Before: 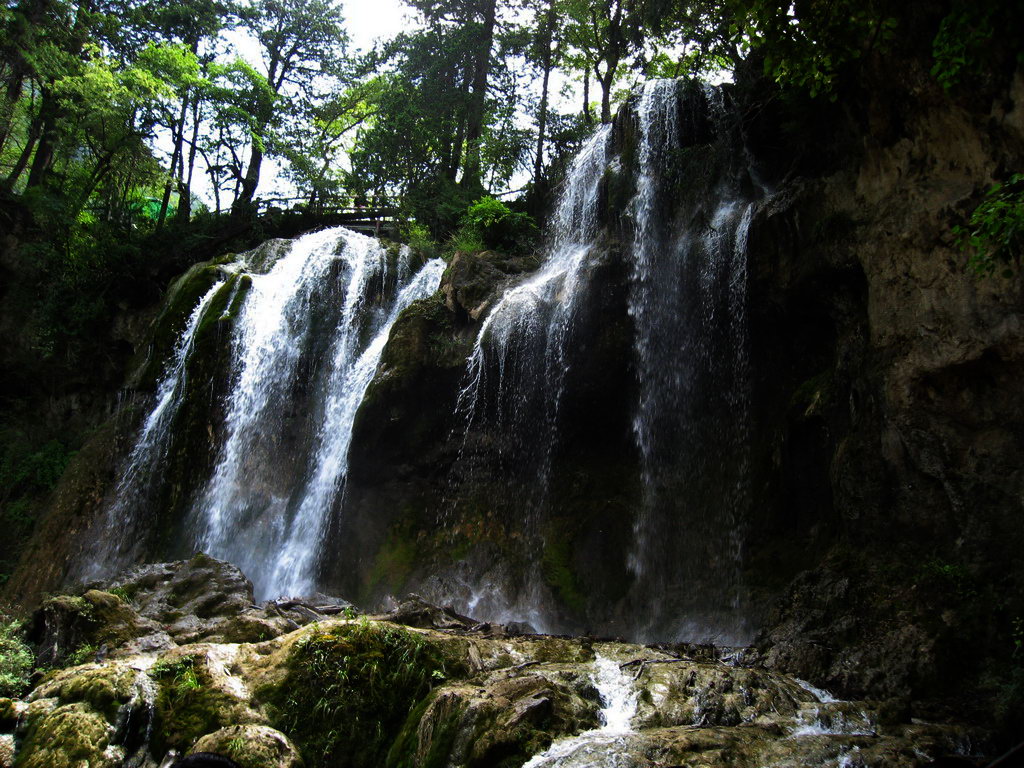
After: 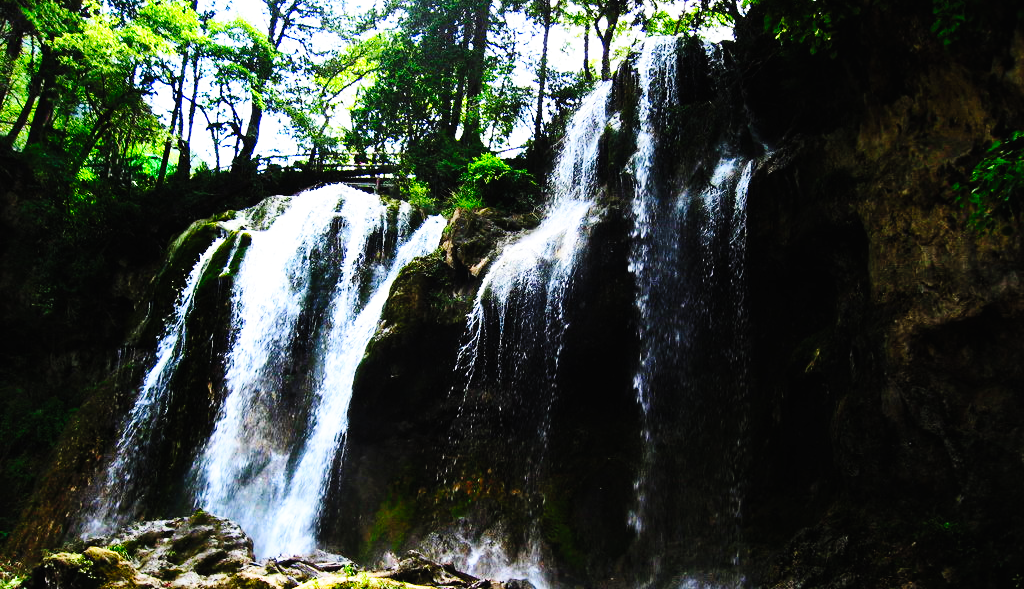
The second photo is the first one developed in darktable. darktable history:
crop: top 5.667%, bottom 17.637%
base curve: curves: ch0 [(0, 0) (0, 0) (0.002, 0.001) (0.008, 0.003) (0.019, 0.011) (0.037, 0.037) (0.064, 0.11) (0.102, 0.232) (0.152, 0.379) (0.216, 0.524) (0.296, 0.665) (0.394, 0.789) (0.512, 0.881) (0.651, 0.945) (0.813, 0.986) (1, 1)], preserve colors none
contrast brightness saturation: contrast 0.2, brightness 0.16, saturation 0.22
